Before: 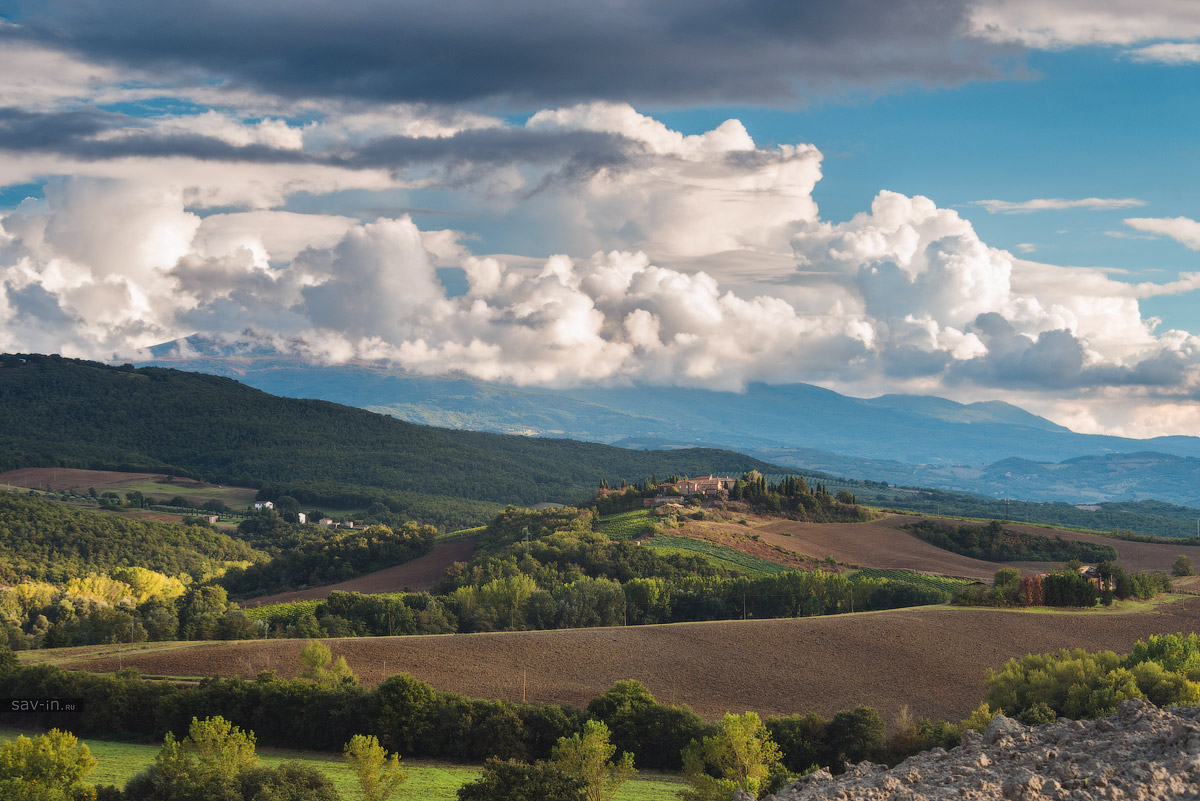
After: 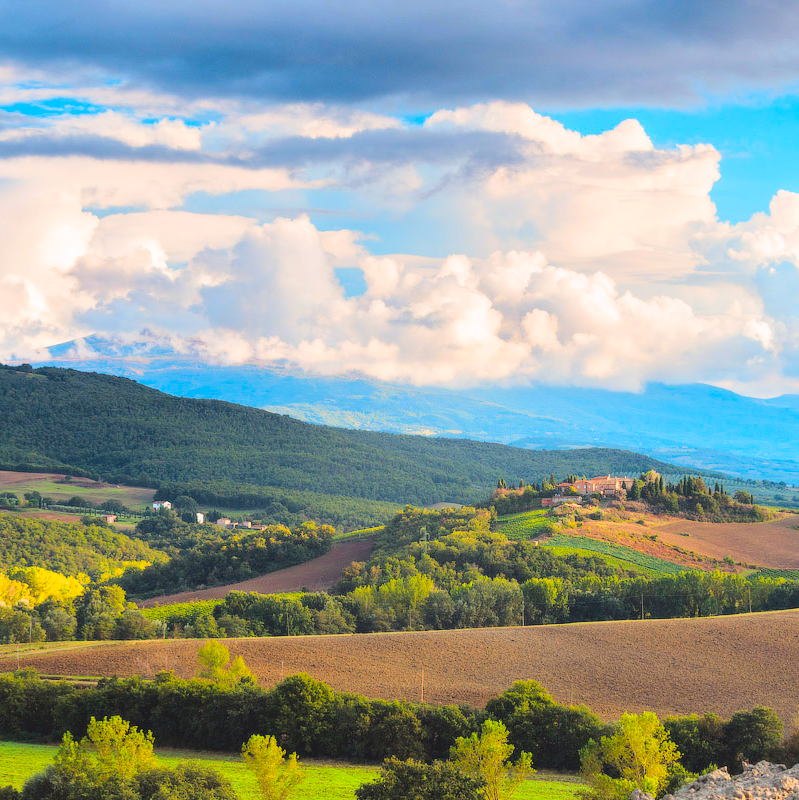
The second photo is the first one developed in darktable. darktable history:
color balance rgb: perceptual saturation grading › global saturation 16.502%
tone curve: curves: ch0 [(0, 0) (0.003, 0.047) (0.011, 0.05) (0.025, 0.053) (0.044, 0.057) (0.069, 0.062) (0.1, 0.084) (0.136, 0.115) (0.177, 0.159) (0.224, 0.216) (0.277, 0.289) (0.335, 0.382) (0.399, 0.474) (0.468, 0.561) (0.543, 0.636) (0.623, 0.705) (0.709, 0.778) (0.801, 0.847) (0.898, 0.916) (1, 1)], color space Lab, linked channels, preserve colors none
crop and rotate: left 8.582%, right 24.807%
contrast brightness saturation: contrast 0.069, brightness 0.175, saturation 0.417
shadows and highlights: shadows 0.23, highlights 40.12
